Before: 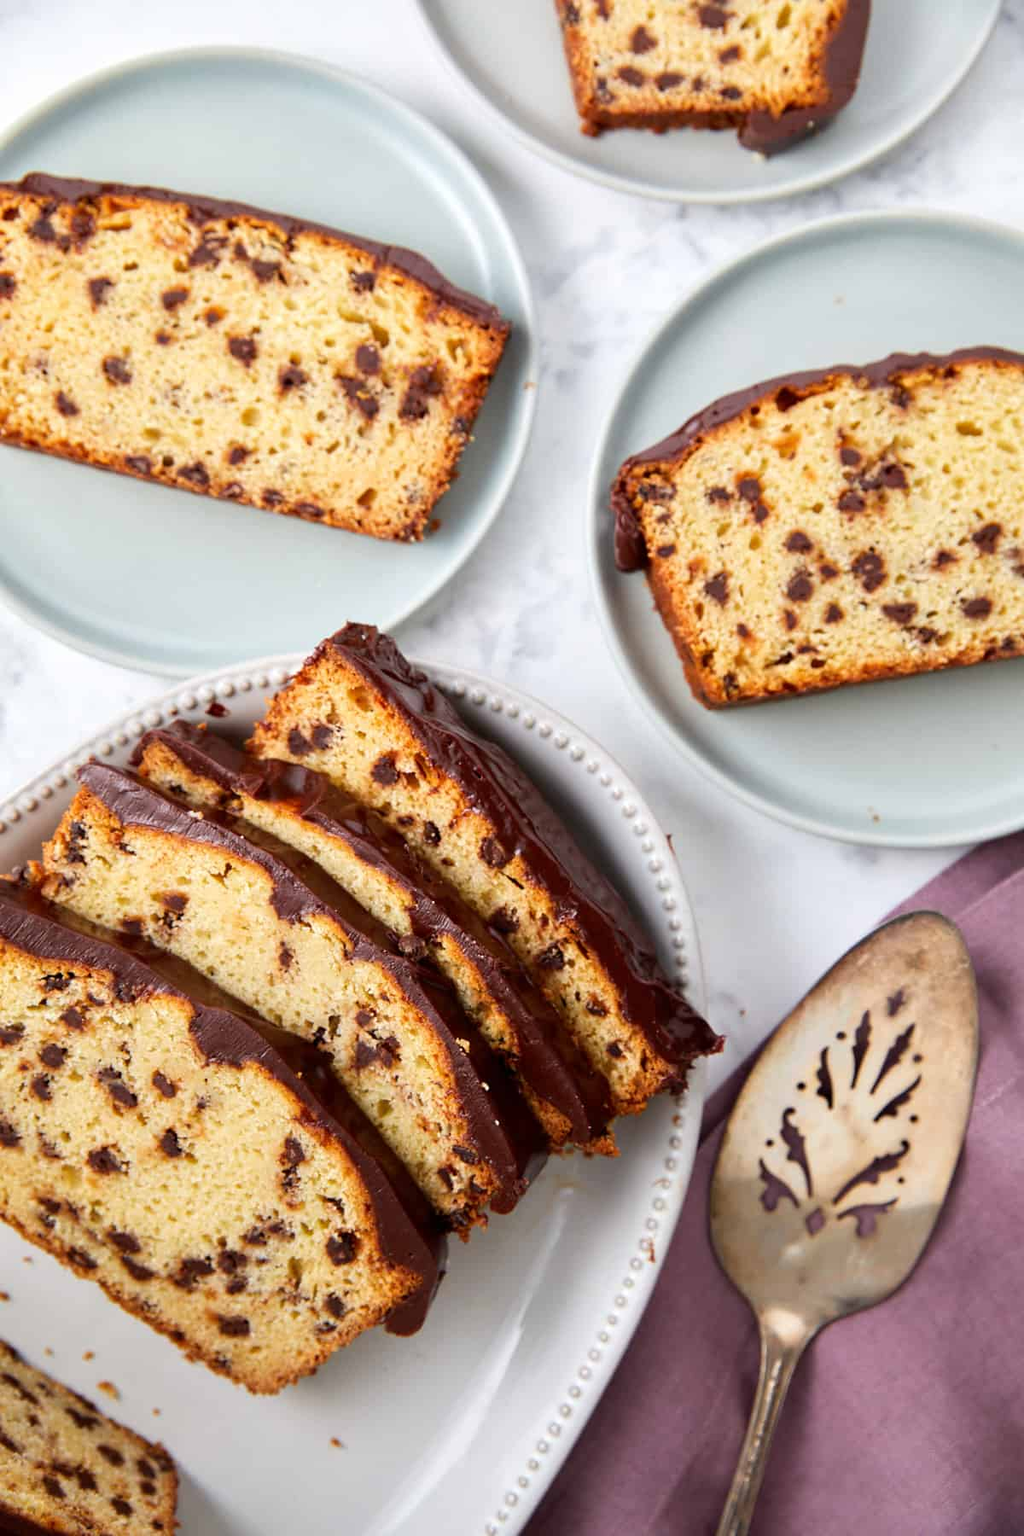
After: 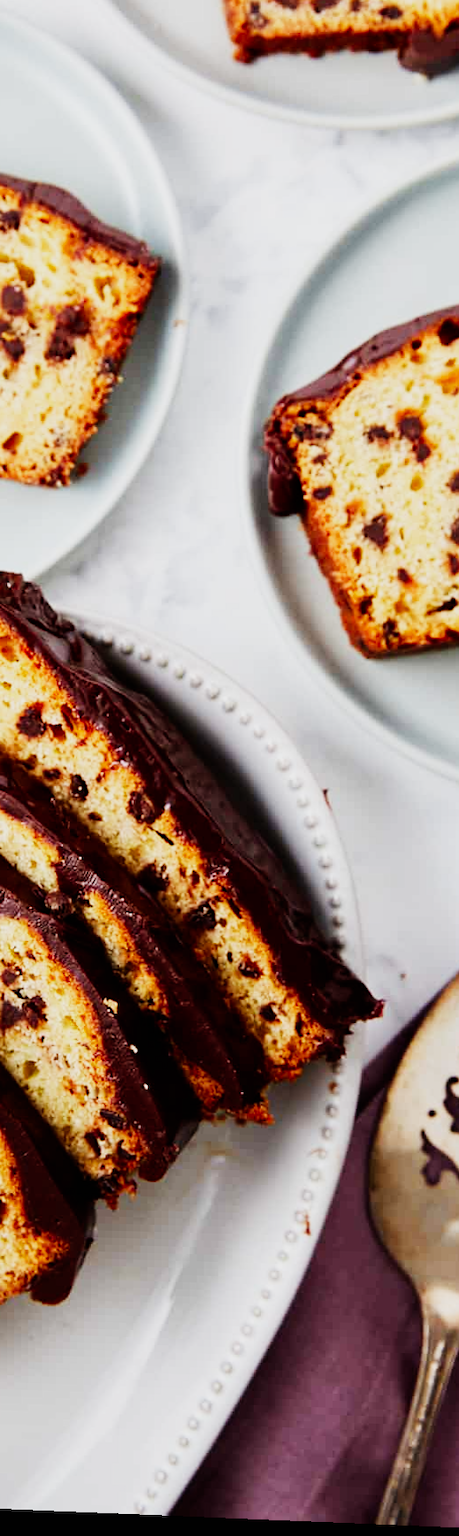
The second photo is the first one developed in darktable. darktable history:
sigmoid: contrast 2, skew -0.2, preserve hue 0%, red attenuation 0.1, red rotation 0.035, green attenuation 0.1, green rotation -0.017, blue attenuation 0.15, blue rotation -0.052, base primaries Rec2020
rotate and perspective: lens shift (horizontal) -0.055, automatic cropping off
crop: left 33.452%, top 6.025%, right 23.155%
